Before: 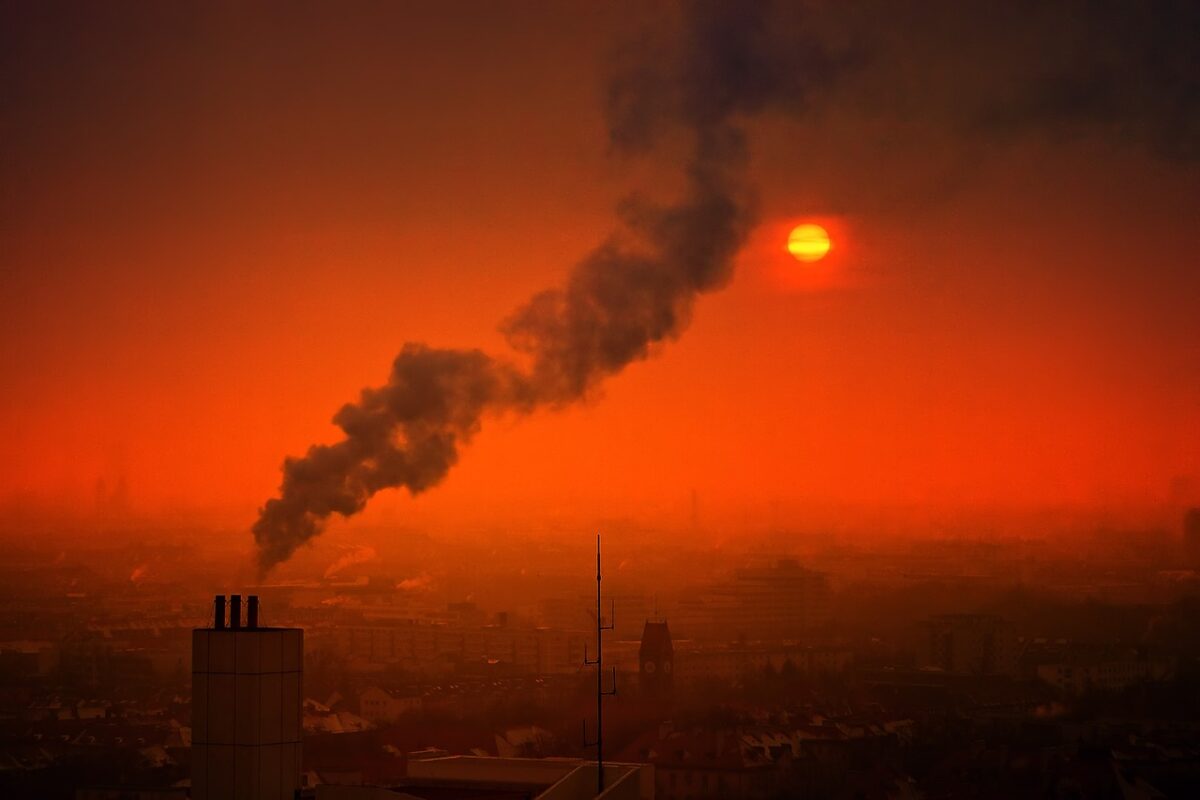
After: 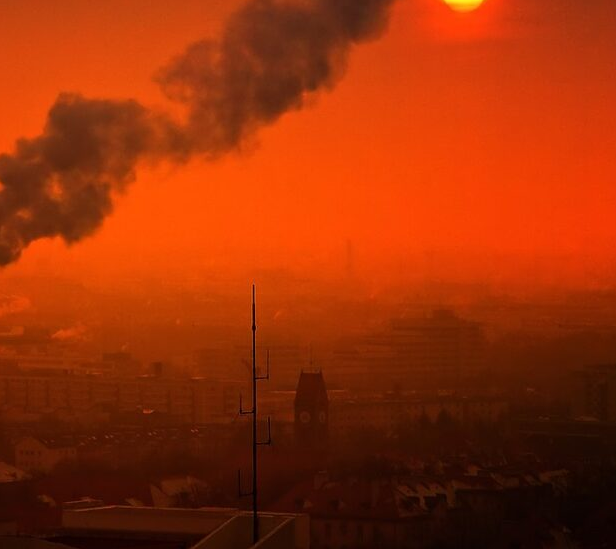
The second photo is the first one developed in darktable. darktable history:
crop and rotate: left 28.75%, top 31.266%, right 19.855%
